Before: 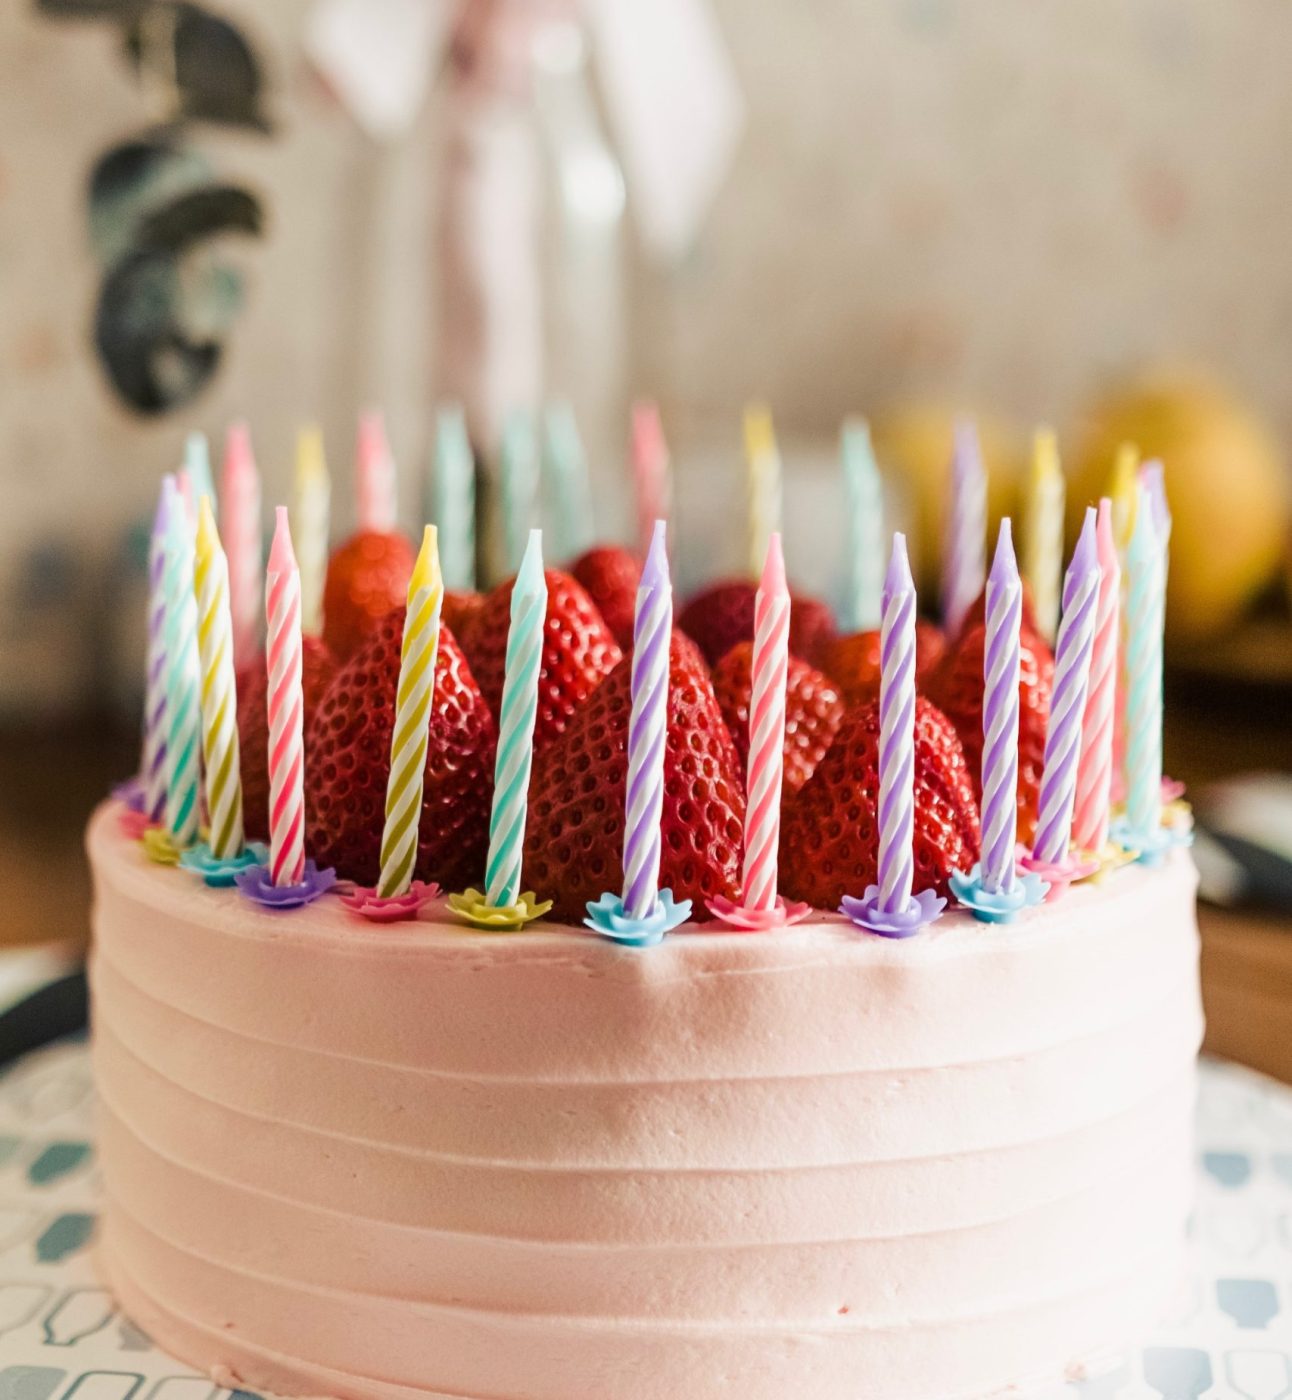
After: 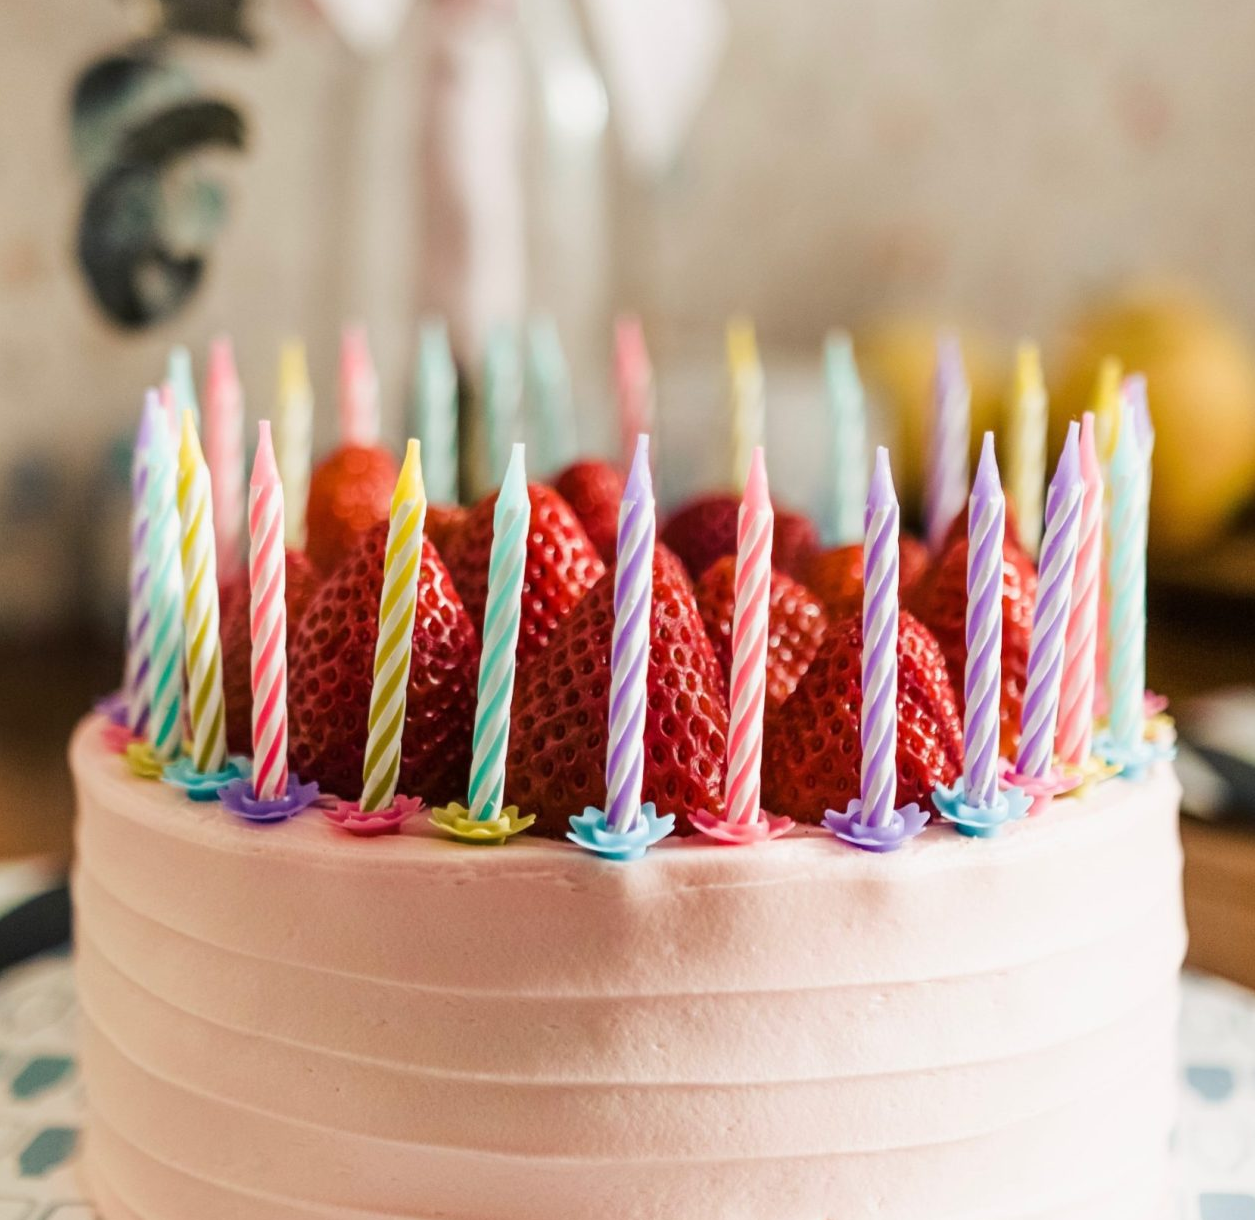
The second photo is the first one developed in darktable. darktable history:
crop: left 1.355%, top 6.188%, right 1.436%, bottom 6.634%
